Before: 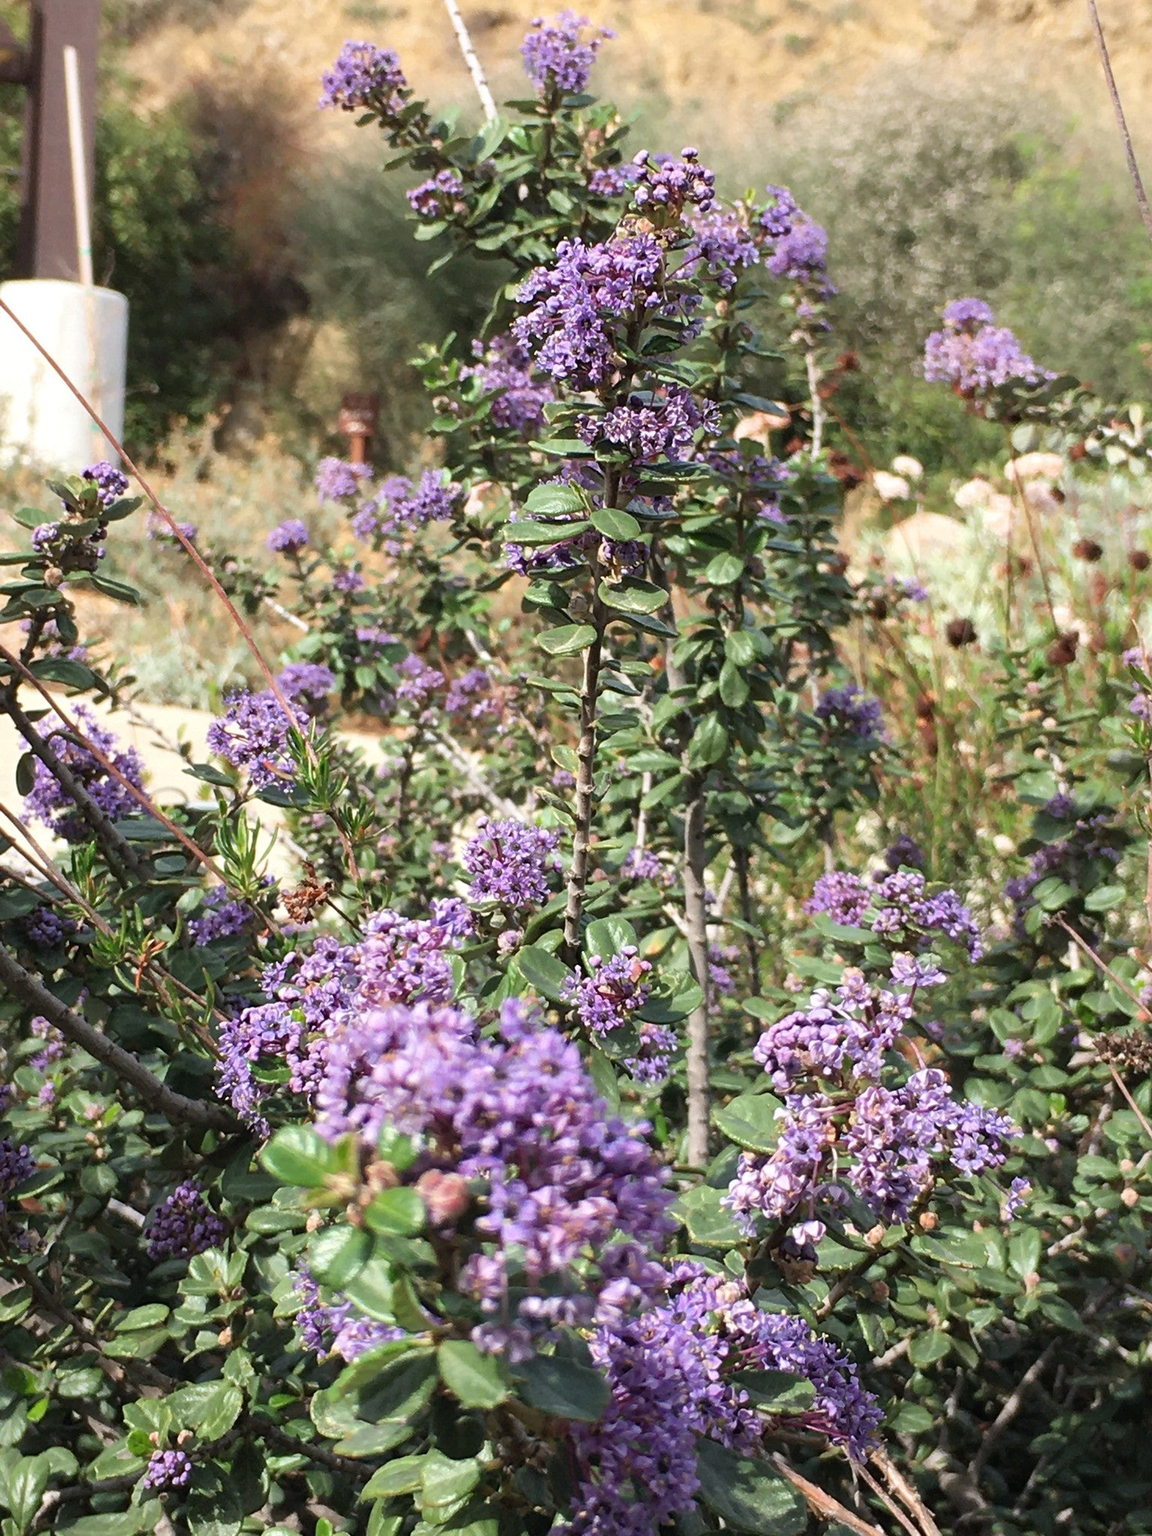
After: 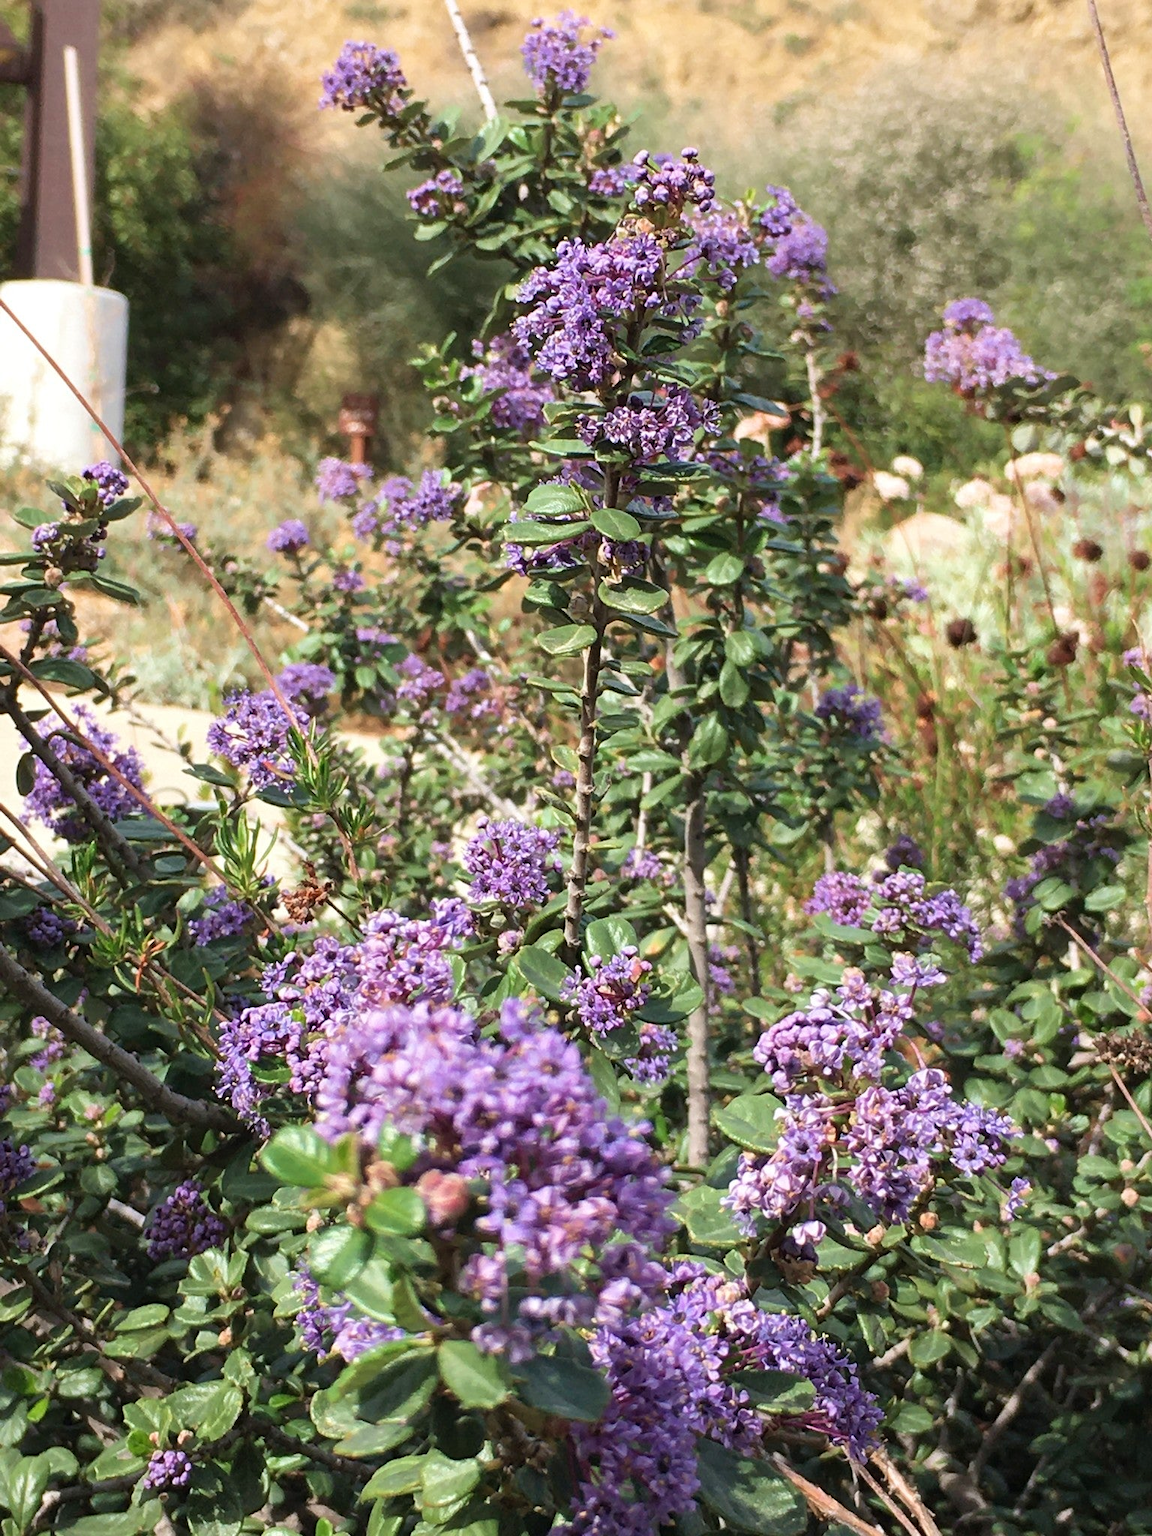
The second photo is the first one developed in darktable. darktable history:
velvia: strength 17.37%
